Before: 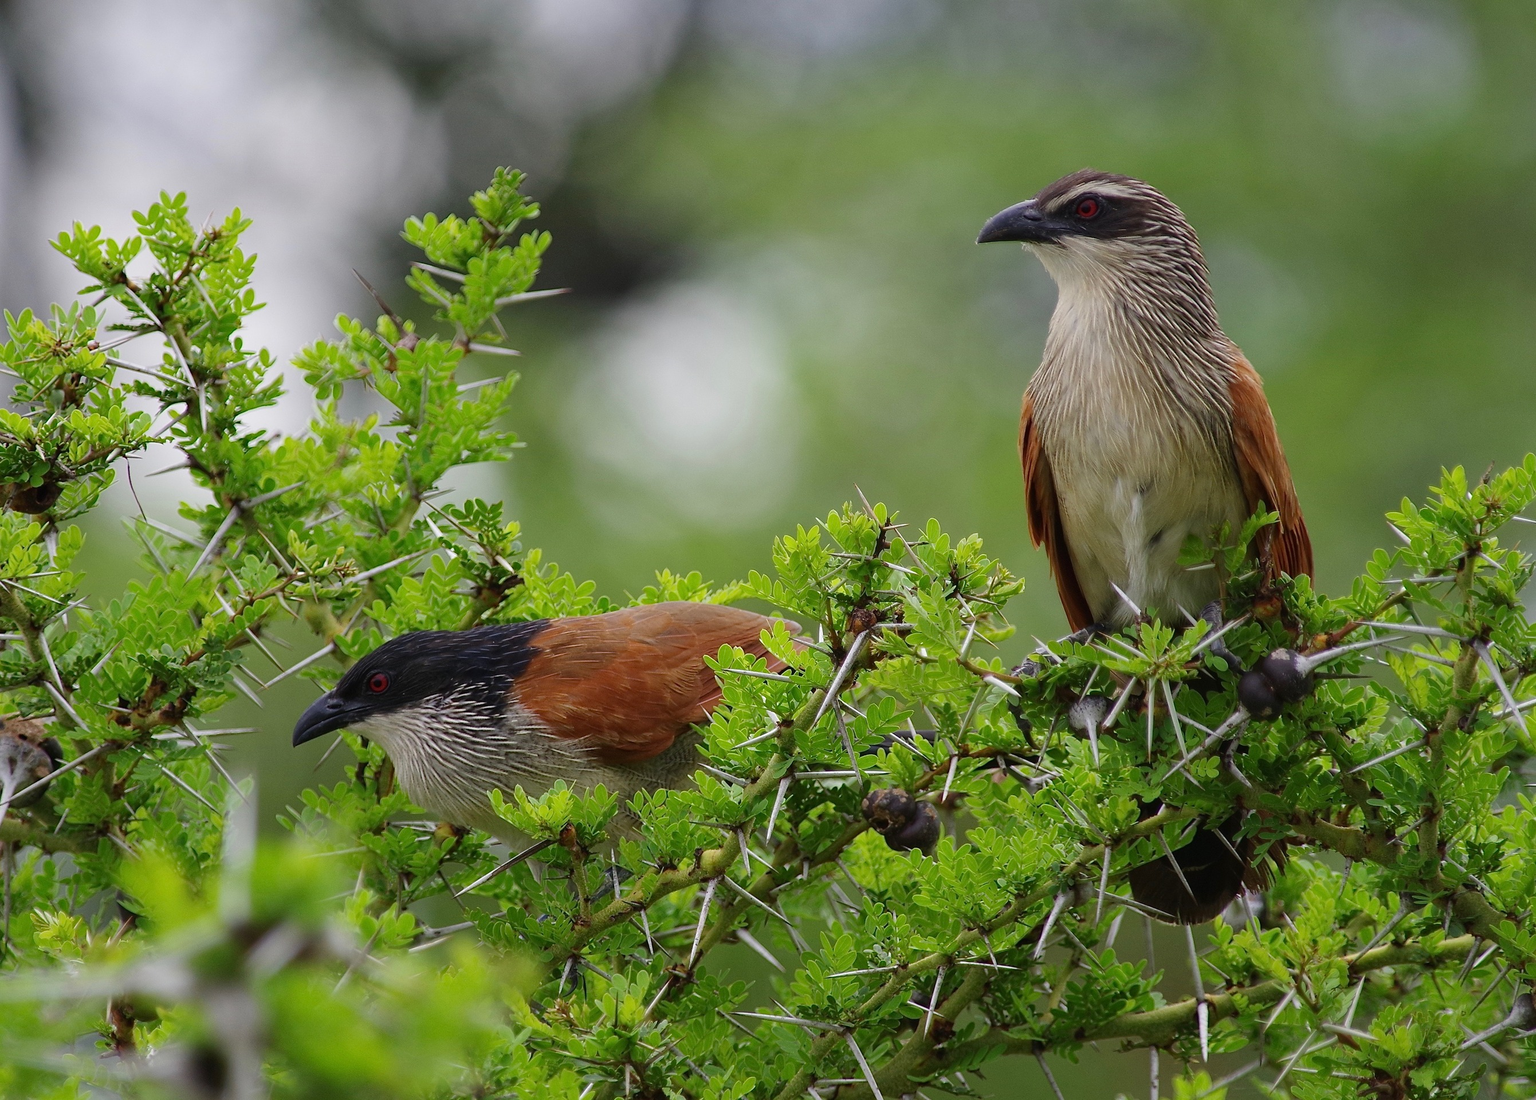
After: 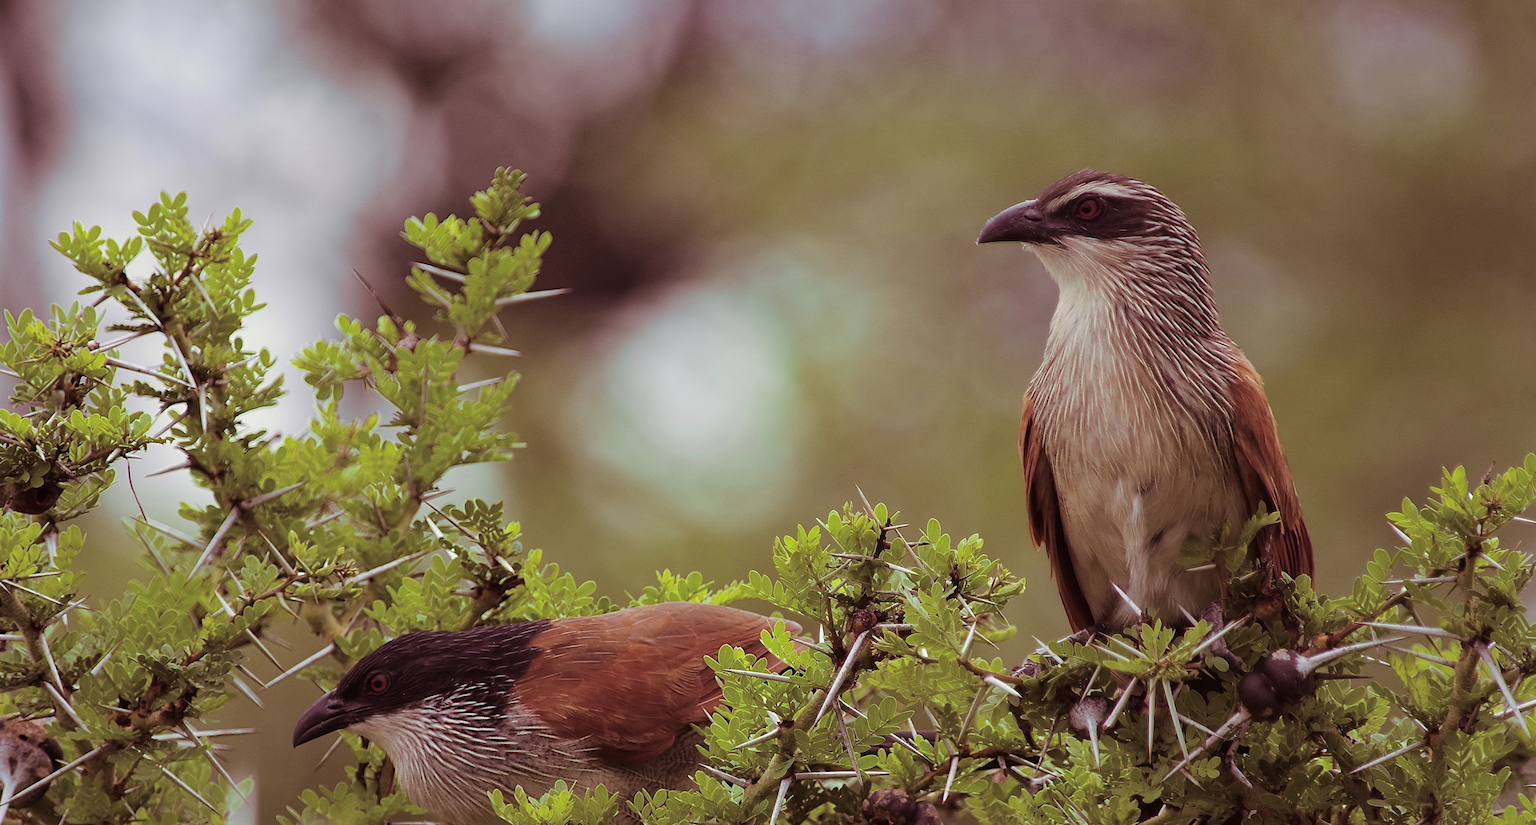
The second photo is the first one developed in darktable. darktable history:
split-toning: on, module defaults
crop: bottom 24.967%
